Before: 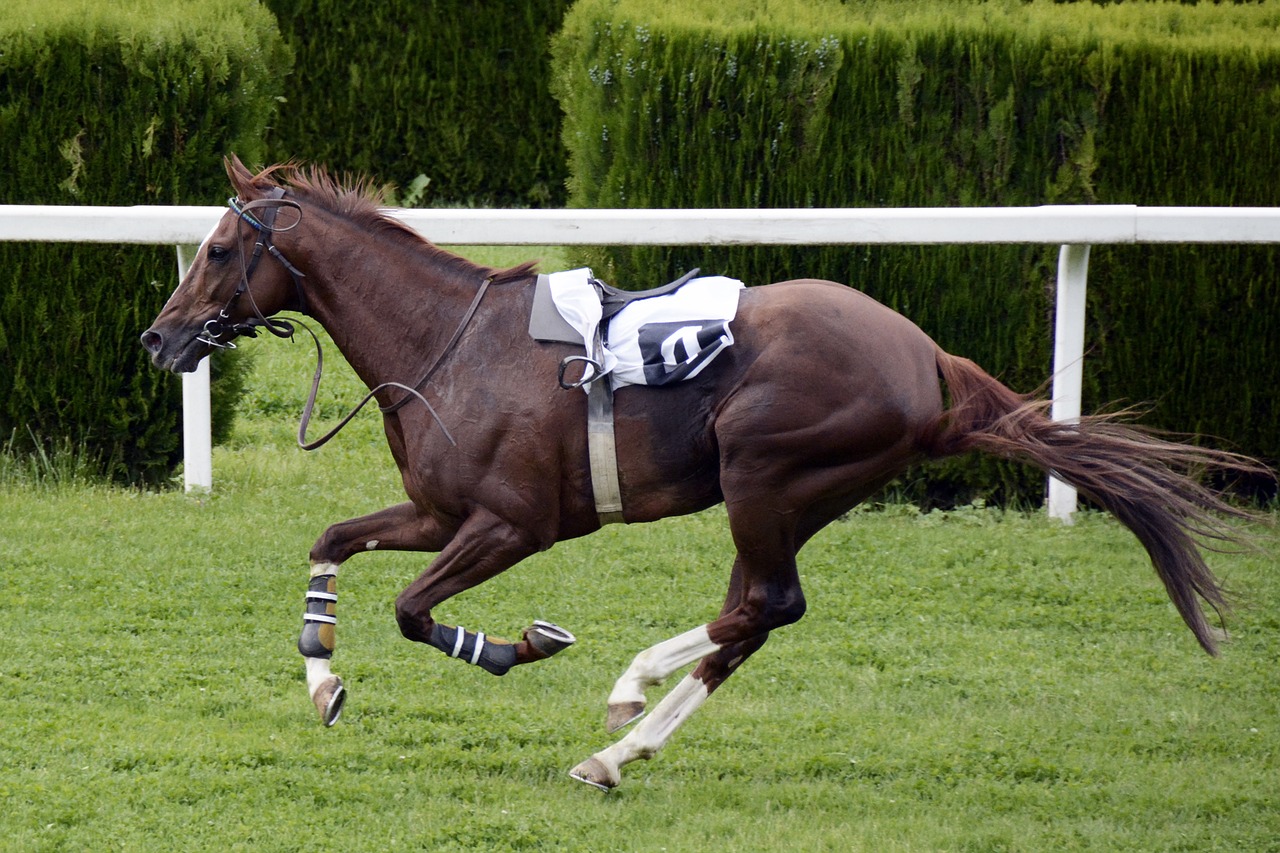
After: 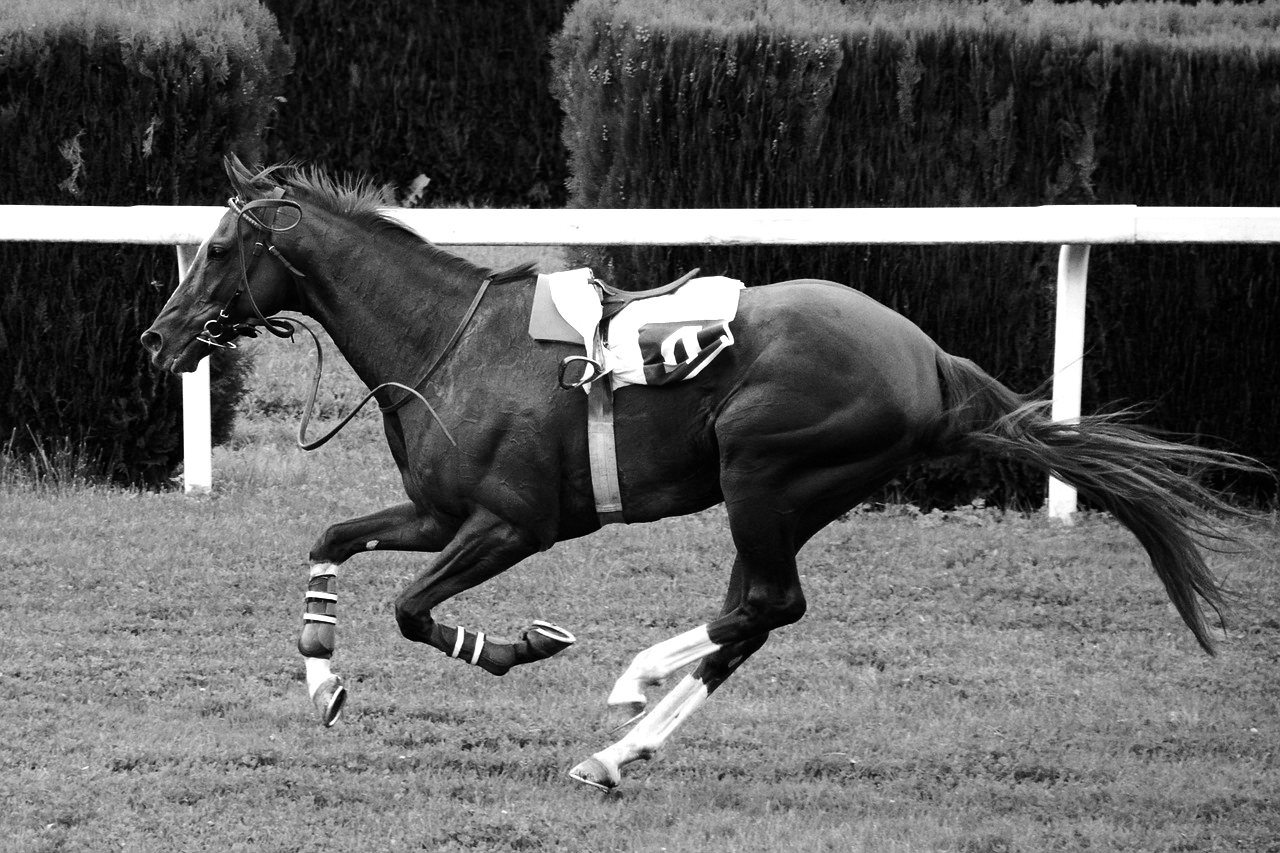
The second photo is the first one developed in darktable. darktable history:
tone equalizer: -8 EV -0.75 EV, -7 EV -0.7 EV, -6 EV -0.6 EV, -5 EV -0.4 EV, -3 EV 0.4 EV, -2 EV 0.6 EV, -1 EV 0.7 EV, +0 EV 0.75 EV, edges refinement/feathering 500, mask exposure compensation -1.57 EV, preserve details no
color calibration: output gray [0.18, 0.41, 0.41, 0], gray › normalize channels true, illuminant same as pipeline (D50), adaptation XYZ, x 0.346, y 0.359, gamut compression 0
color contrast: green-magenta contrast 1.2, blue-yellow contrast 1.2
